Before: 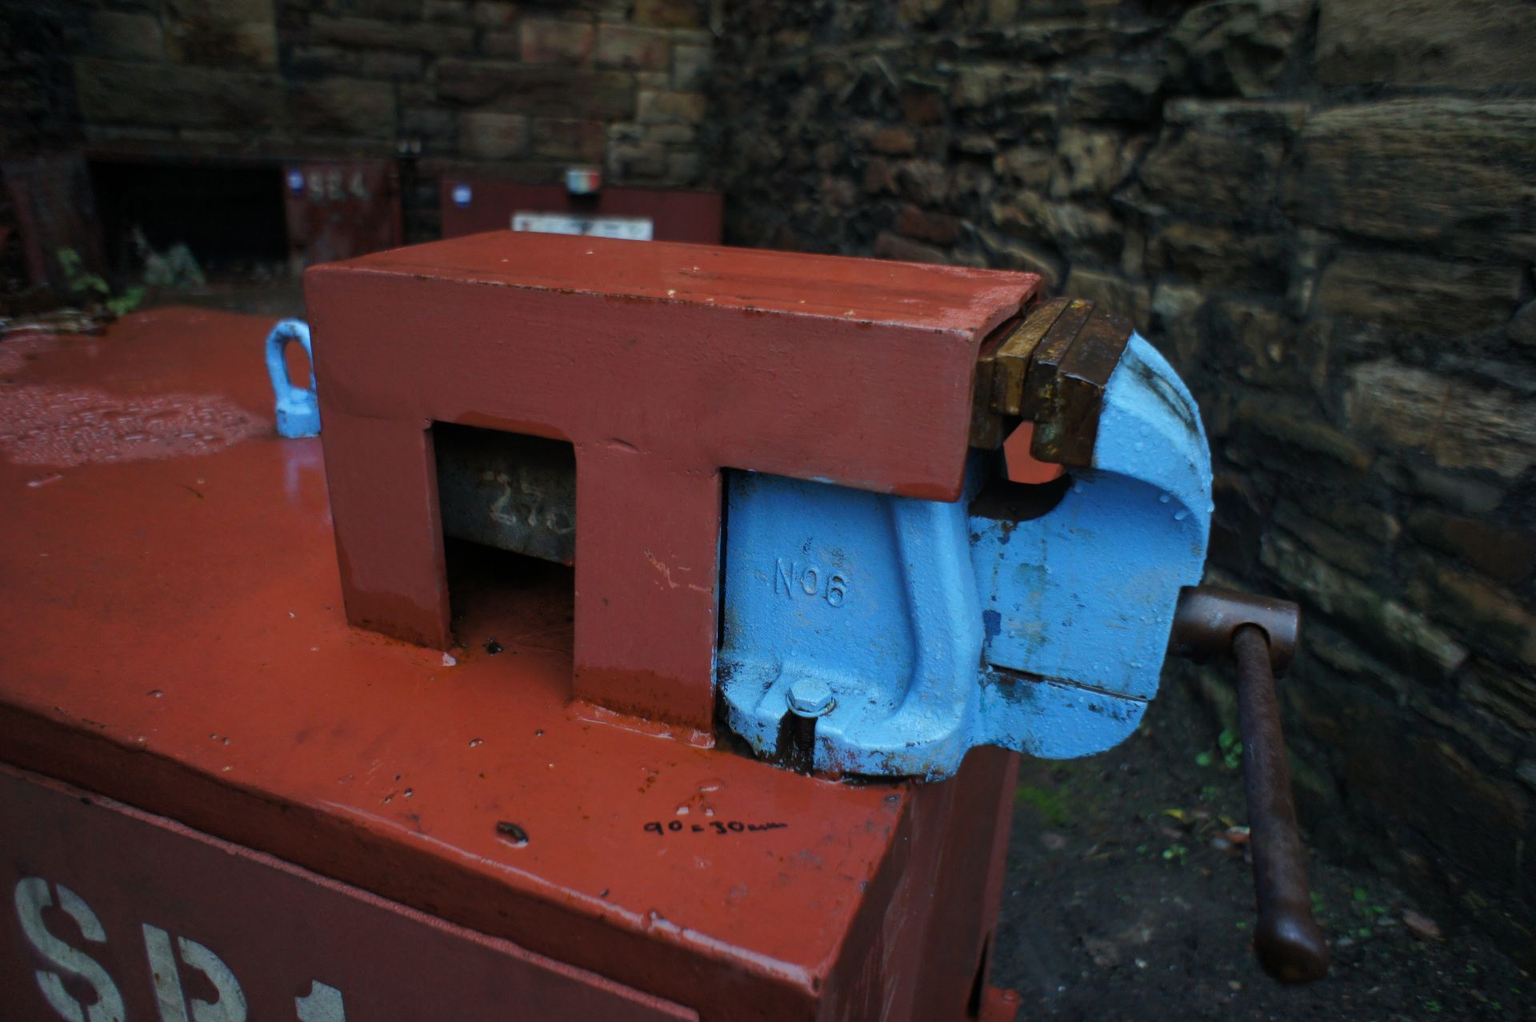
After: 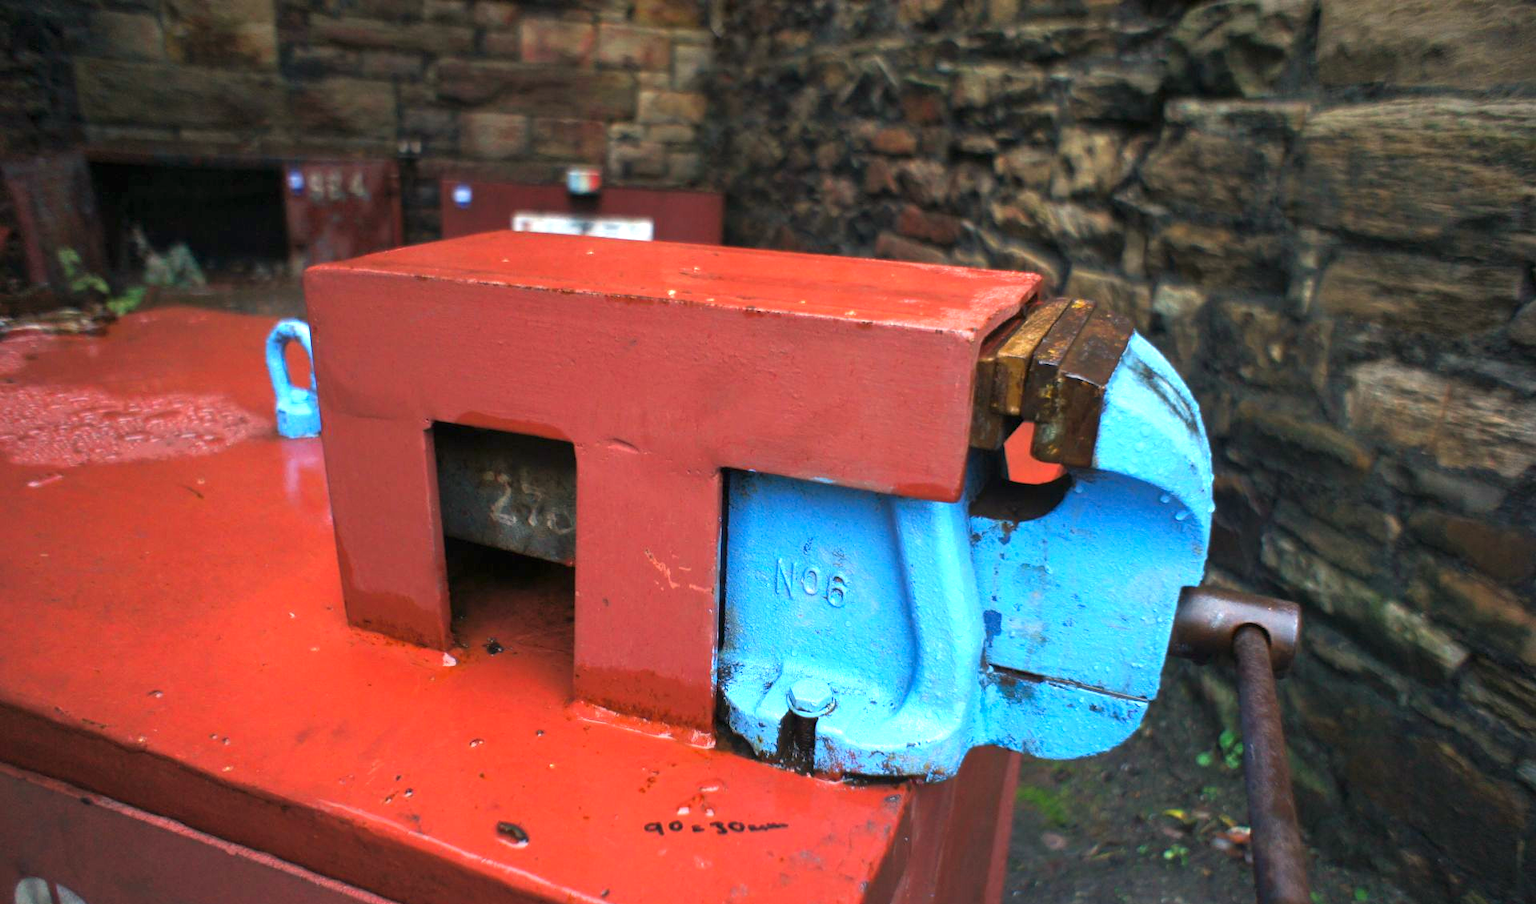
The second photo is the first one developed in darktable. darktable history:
crop and rotate: top 0%, bottom 11.49%
white balance: red 1.127, blue 0.943
color correction: saturation 1.11
exposure: black level correction 0, exposure 1.45 EV, compensate exposure bias true, compensate highlight preservation false
